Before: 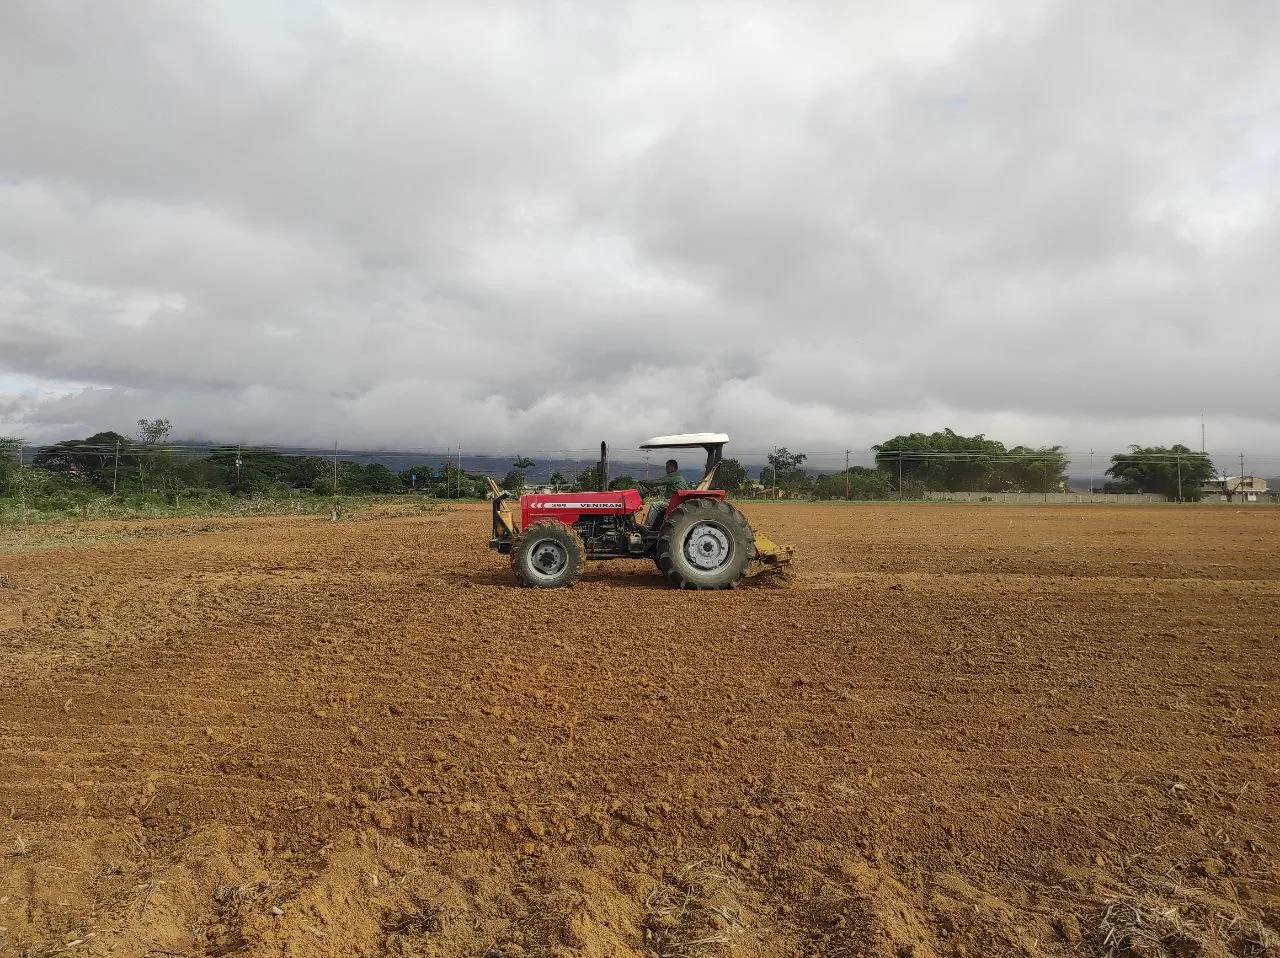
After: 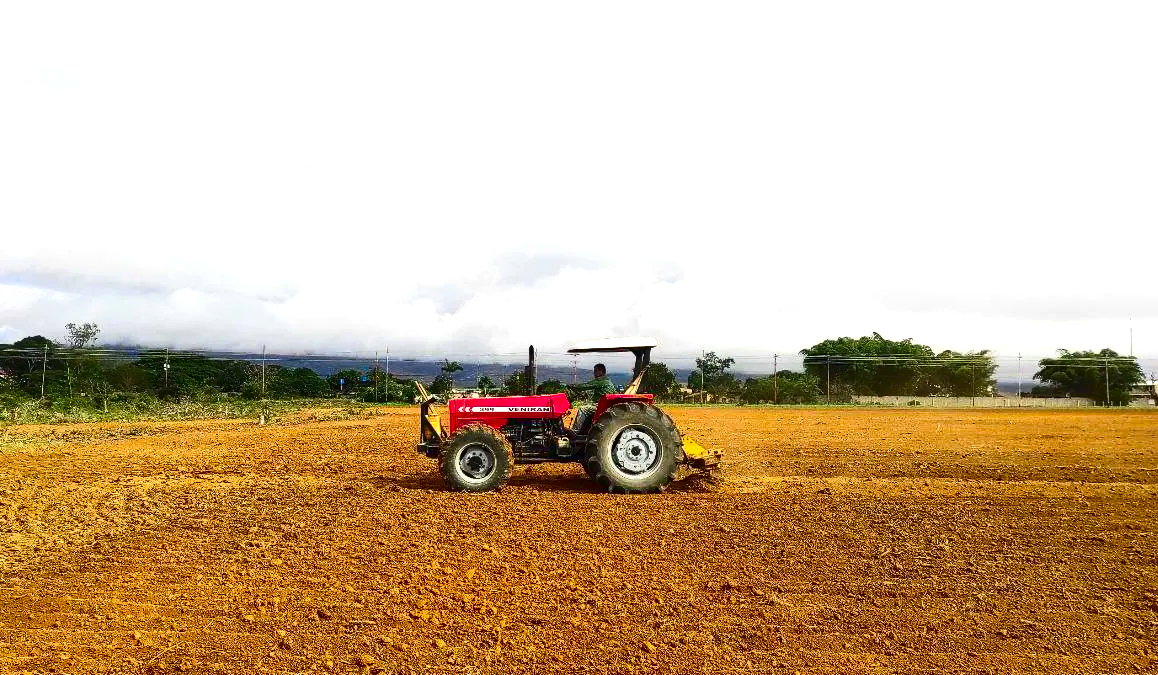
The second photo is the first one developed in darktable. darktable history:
crop: left 5.69%, top 10.026%, right 3.802%, bottom 19.512%
contrast brightness saturation: contrast 0.22, brightness -0.193, saturation 0.231
exposure: exposure 1 EV, compensate highlight preservation false
levels: levels [0, 0.492, 0.984]
color balance rgb: perceptual saturation grading › global saturation 19.354%, global vibrance 20%
